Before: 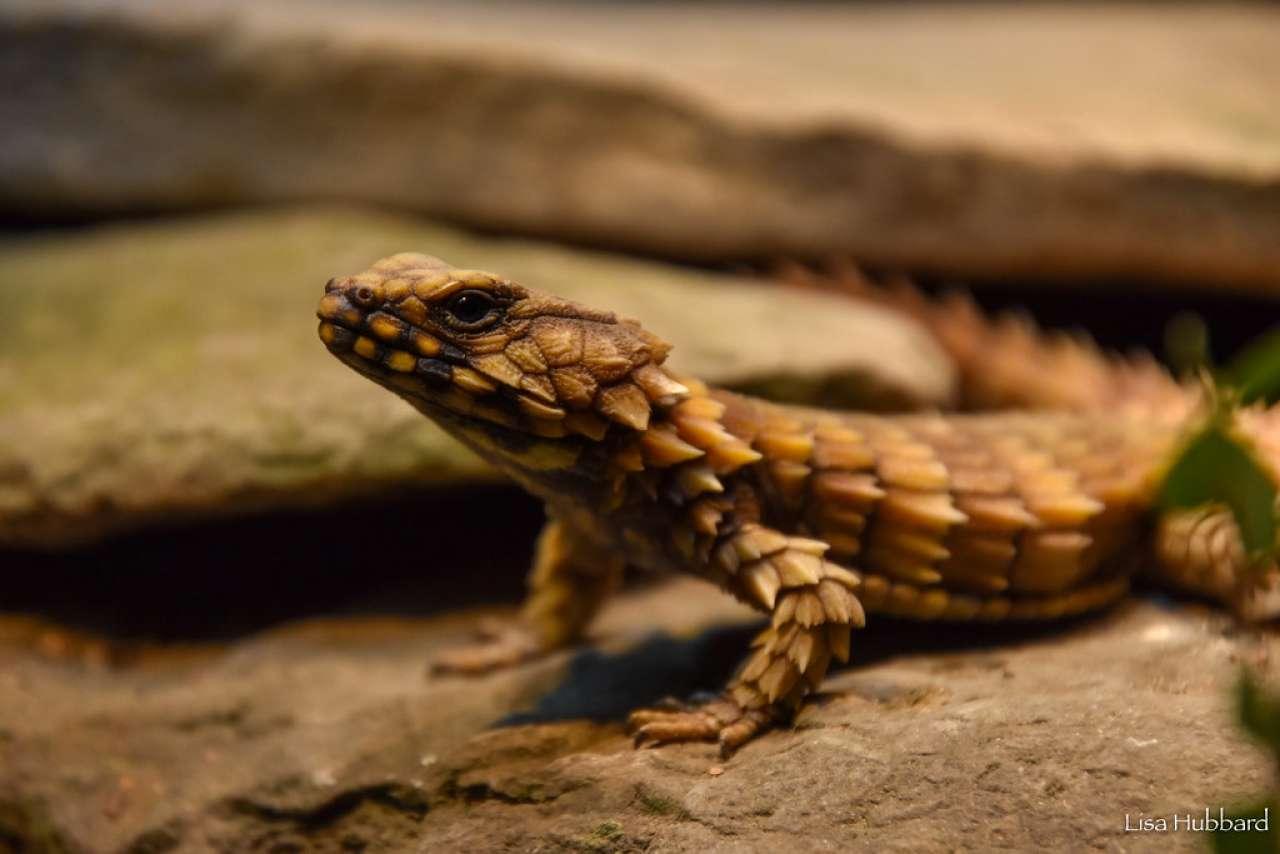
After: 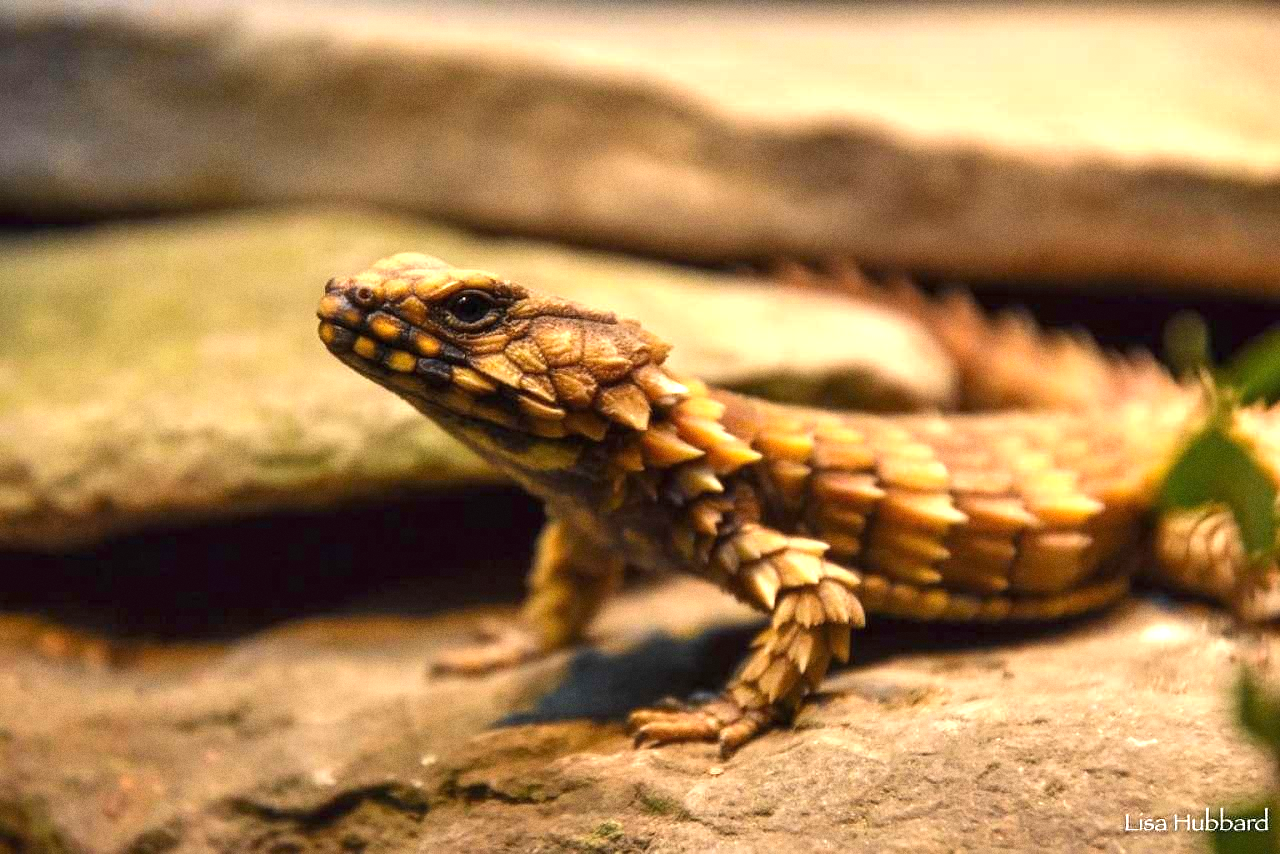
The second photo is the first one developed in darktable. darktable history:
exposure: black level correction 0, exposure 1.173 EV, compensate exposure bias true, compensate highlight preservation false
grain: on, module defaults
